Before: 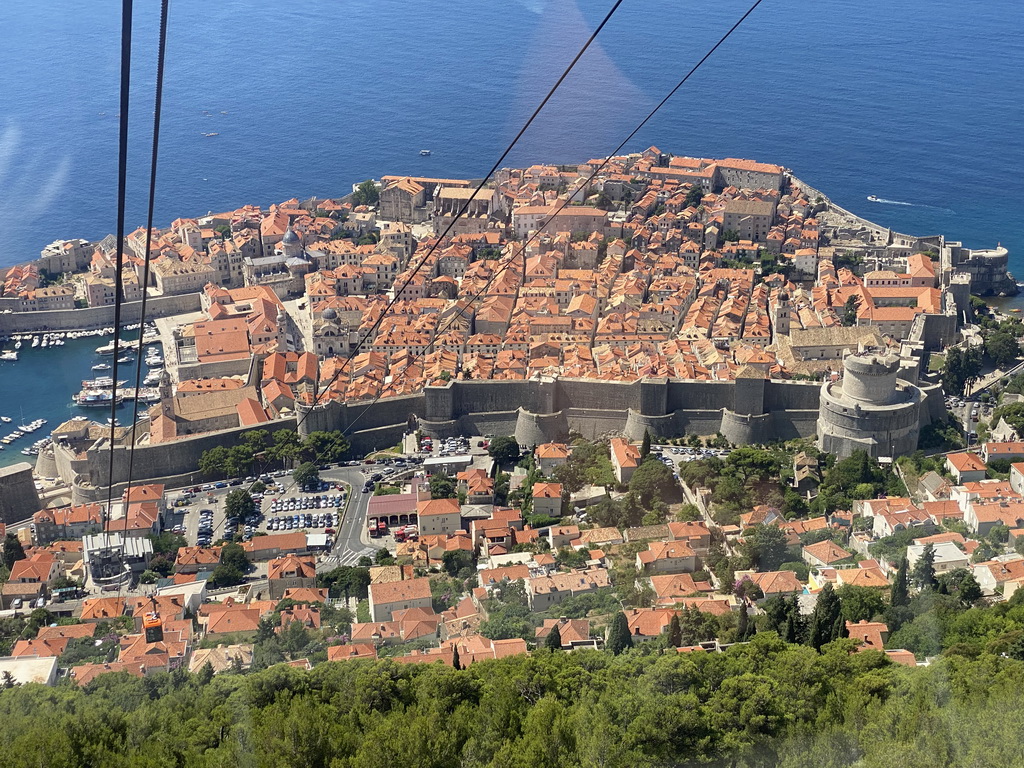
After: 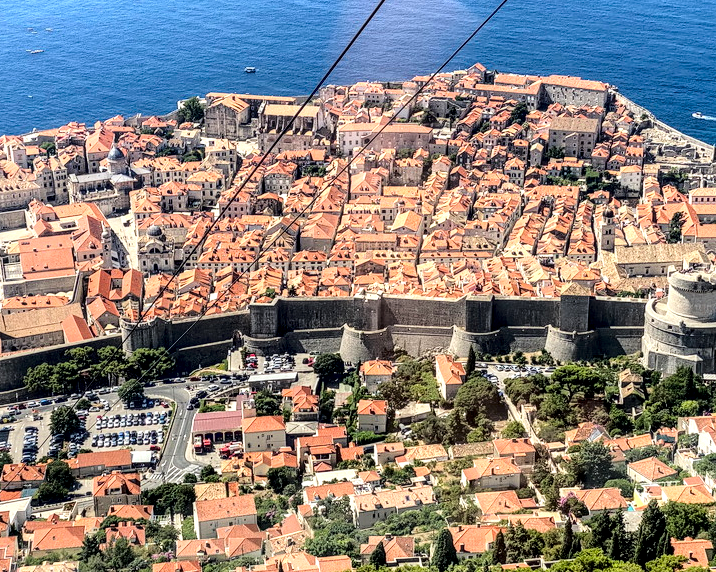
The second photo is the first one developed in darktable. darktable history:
crop and rotate: left 17.144%, top 10.832%, right 12.837%, bottom 14.581%
tone curve: curves: ch0 [(0, 0) (0.003, 0.049) (0.011, 0.052) (0.025, 0.057) (0.044, 0.069) (0.069, 0.076) (0.1, 0.09) (0.136, 0.111) (0.177, 0.15) (0.224, 0.197) (0.277, 0.267) (0.335, 0.366) (0.399, 0.477) (0.468, 0.561) (0.543, 0.651) (0.623, 0.733) (0.709, 0.804) (0.801, 0.869) (0.898, 0.924) (1, 1)], color space Lab, linked channels, preserve colors none
local contrast: highlights 19%, detail 185%
